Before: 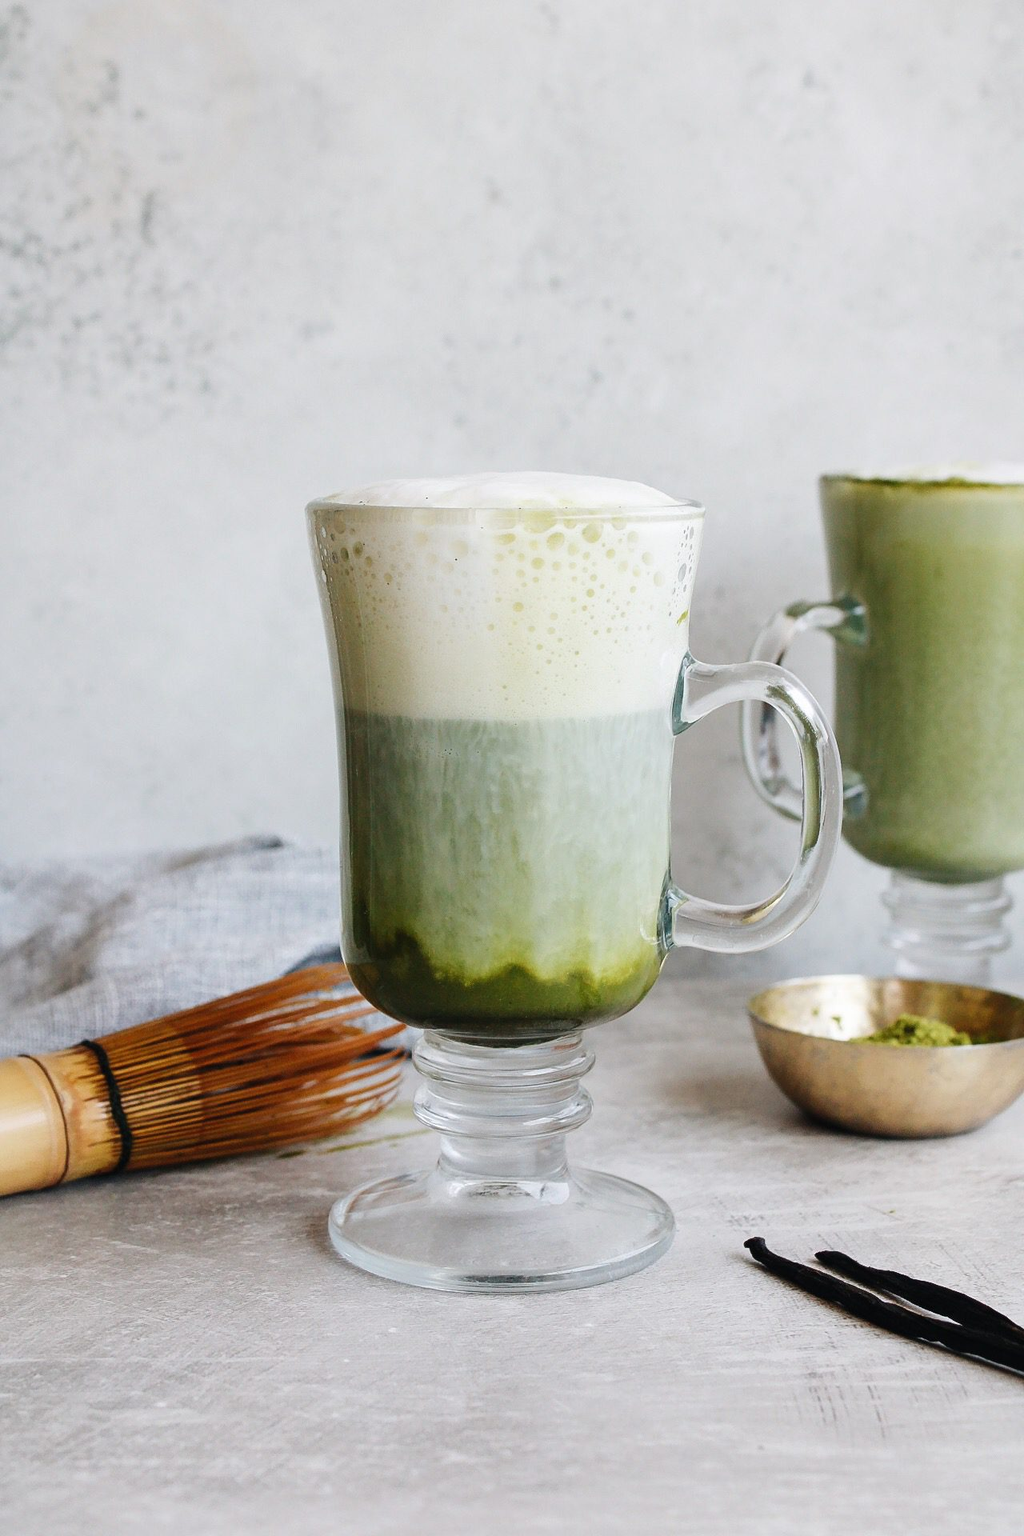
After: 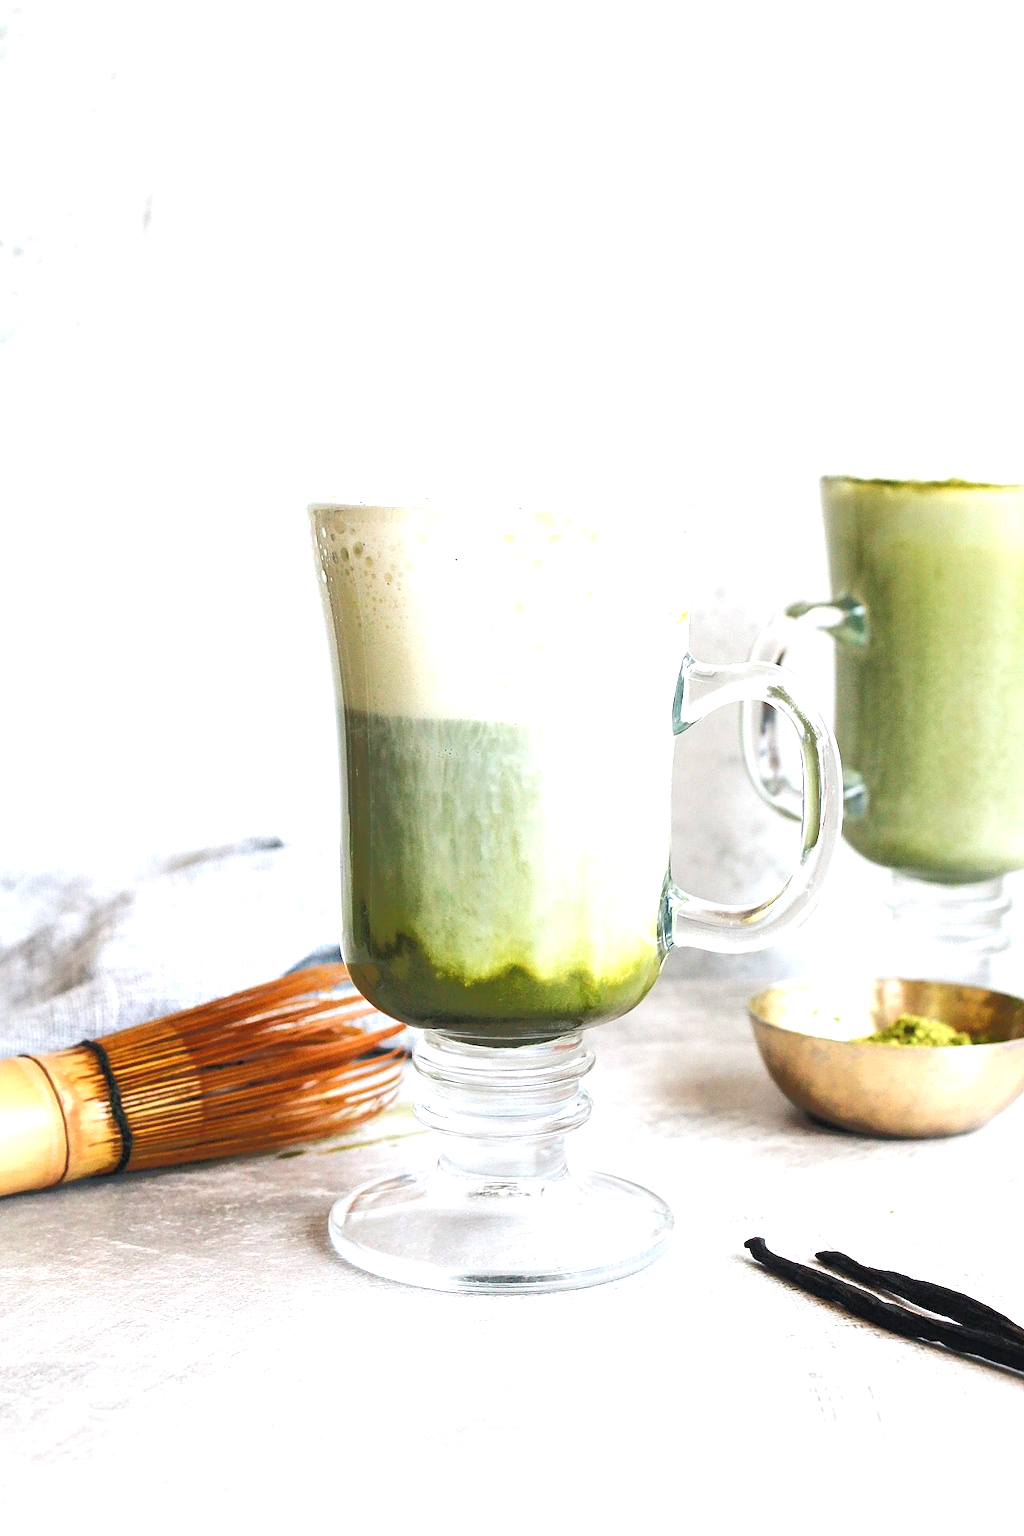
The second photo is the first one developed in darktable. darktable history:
exposure: black level correction 0, exposure 1.1 EV, compensate exposure bias true, compensate highlight preservation false
tone equalizer: -8 EV -0.528 EV, -7 EV -0.319 EV, -6 EV -0.083 EV, -5 EV 0.413 EV, -4 EV 0.985 EV, -3 EV 0.791 EV, -2 EV -0.01 EV, -1 EV 0.14 EV, +0 EV -0.012 EV, smoothing 1
